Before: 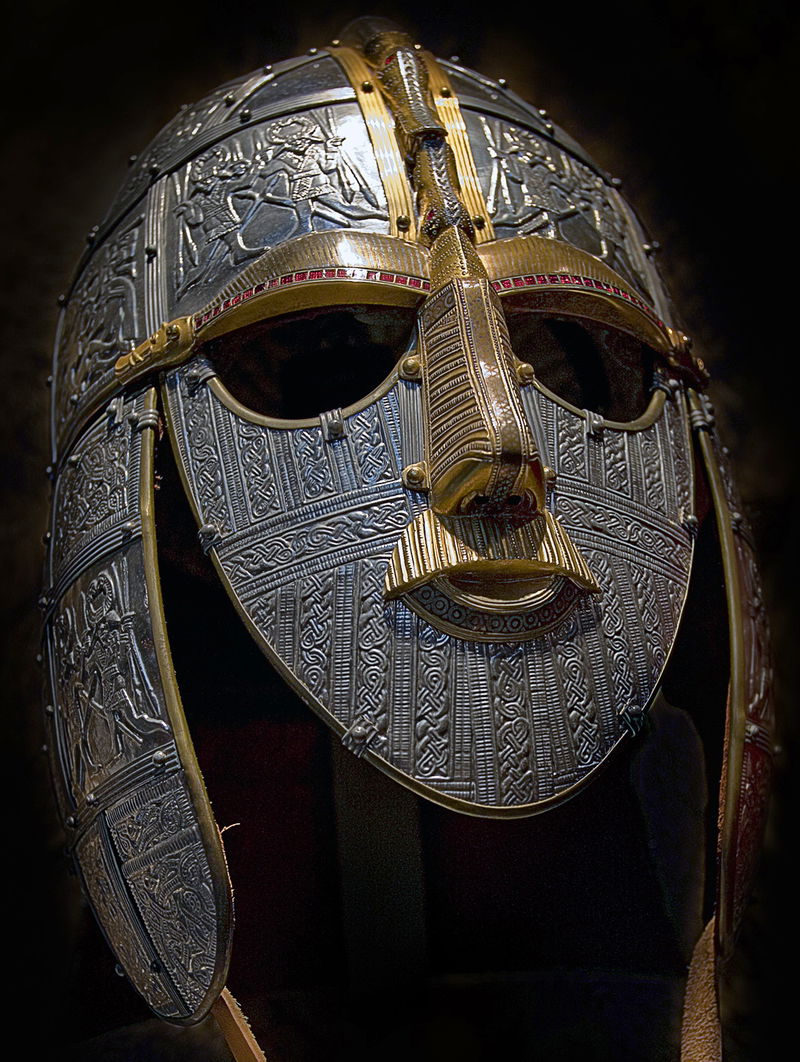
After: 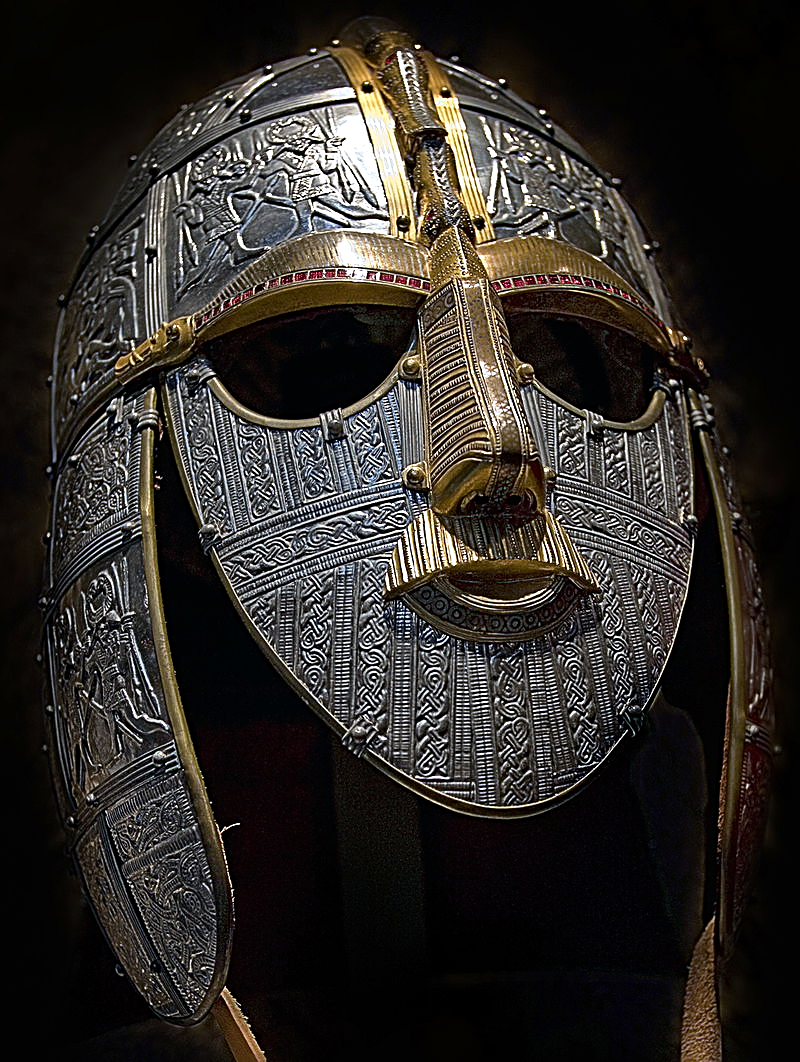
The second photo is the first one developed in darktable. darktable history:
sharpen: radius 3.119
tone equalizer: -8 EV -0.417 EV, -7 EV -0.389 EV, -6 EV -0.333 EV, -5 EV -0.222 EV, -3 EV 0.222 EV, -2 EV 0.333 EV, -1 EV 0.389 EV, +0 EV 0.417 EV, edges refinement/feathering 500, mask exposure compensation -1.57 EV, preserve details no
